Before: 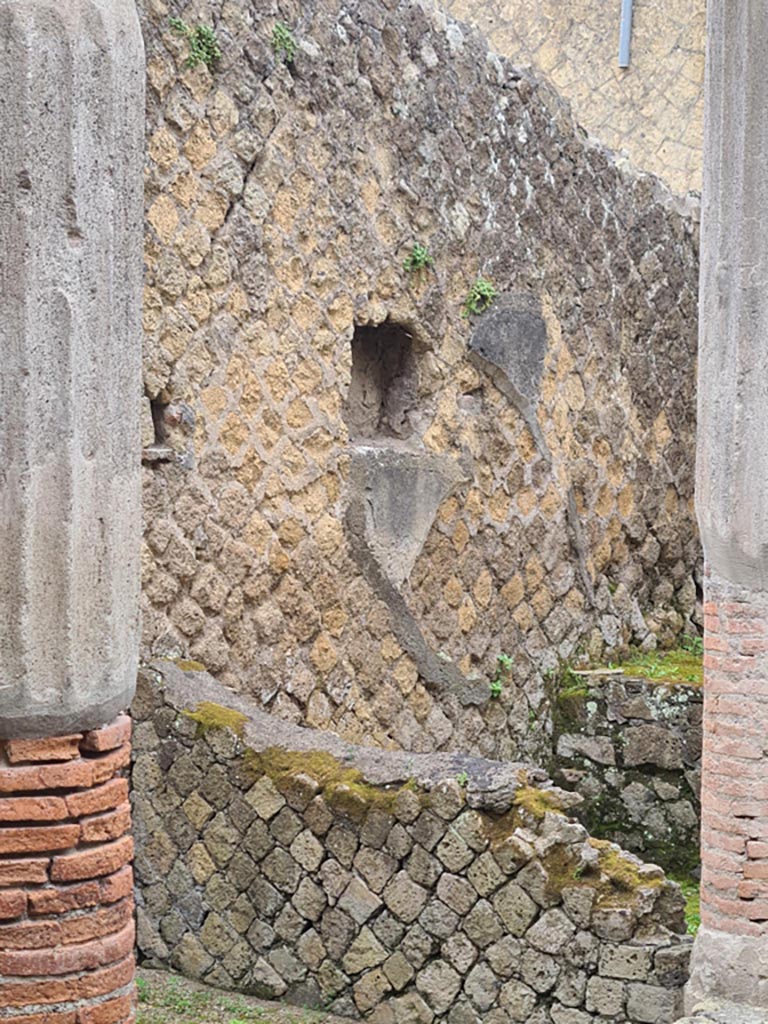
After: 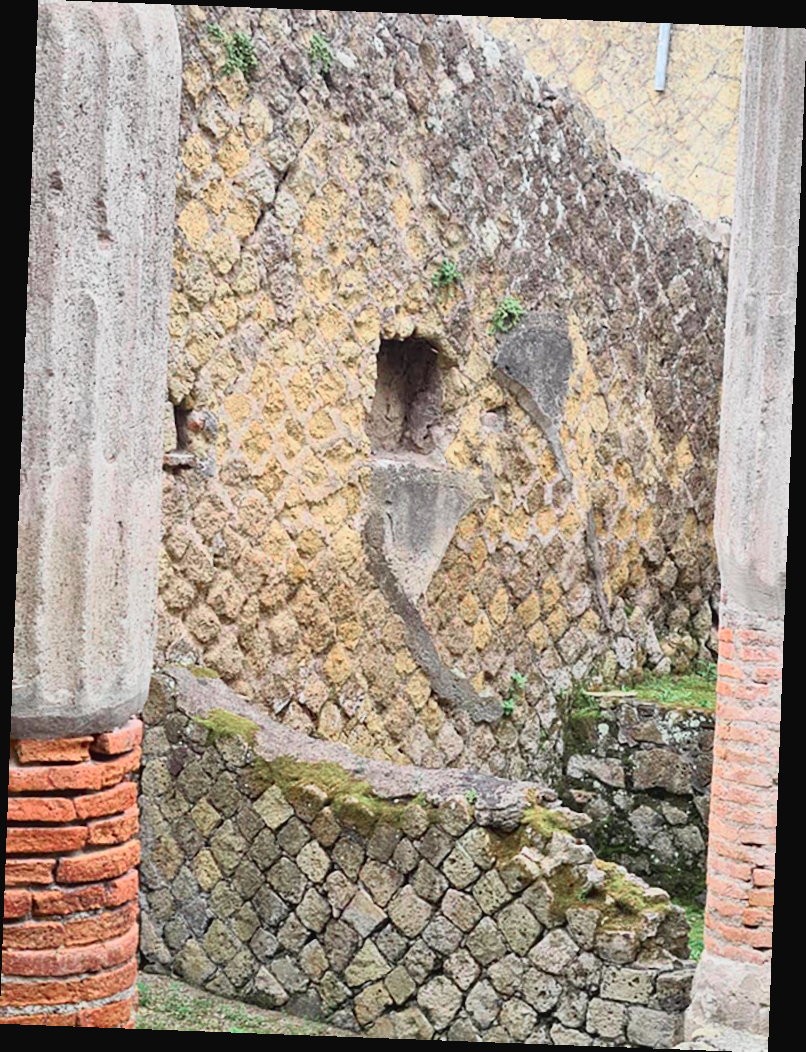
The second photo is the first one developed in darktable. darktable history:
tone curve: curves: ch0 [(0, 0.024) (0.031, 0.027) (0.113, 0.069) (0.198, 0.18) (0.304, 0.303) (0.441, 0.462) (0.557, 0.6) (0.711, 0.79) (0.812, 0.878) (0.927, 0.935) (1, 0.963)]; ch1 [(0, 0) (0.222, 0.2) (0.343, 0.325) (0.45, 0.441) (0.502, 0.501) (0.527, 0.534) (0.55, 0.561) (0.632, 0.656) (0.735, 0.754) (1, 1)]; ch2 [(0, 0) (0.249, 0.222) (0.352, 0.348) (0.424, 0.439) (0.476, 0.482) (0.499, 0.501) (0.517, 0.516) (0.532, 0.544) (0.558, 0.585) (0.596, 0.629) (0.726, 0.745) (0.82, 0.796) (0.998, 0.928)], color space Lab, independent channels, preserve colors none
fill light: on, module defaults
rotate and perspective: rotation 2.17°, automatic cropping off
color zones: curves: ch0 [(0, 0.466) (0.128, 0.466) (0.25, 0.5) (0.375, 0.456) (0.5, 0.5) (0.625, 0.5) (0.737, 0.652) (0.875, 0.5)]; ch1 [(0, 0.603) (0.125, 0.618) (0.261, 0.348) (0.372, 0.353) (0.497, 0.363) (0.611, 0.45) (0.731, 0.427) (0.875, 0.518) (0.998, 0.652)]; ch2 [(0, 0.559) (0.125, 0.451) (0.253, 0.564) (0.37, 0.578) (0.5, 0.466) (0.625, 0.471) (0.731, 0.471) (0.88, 0.485)]
